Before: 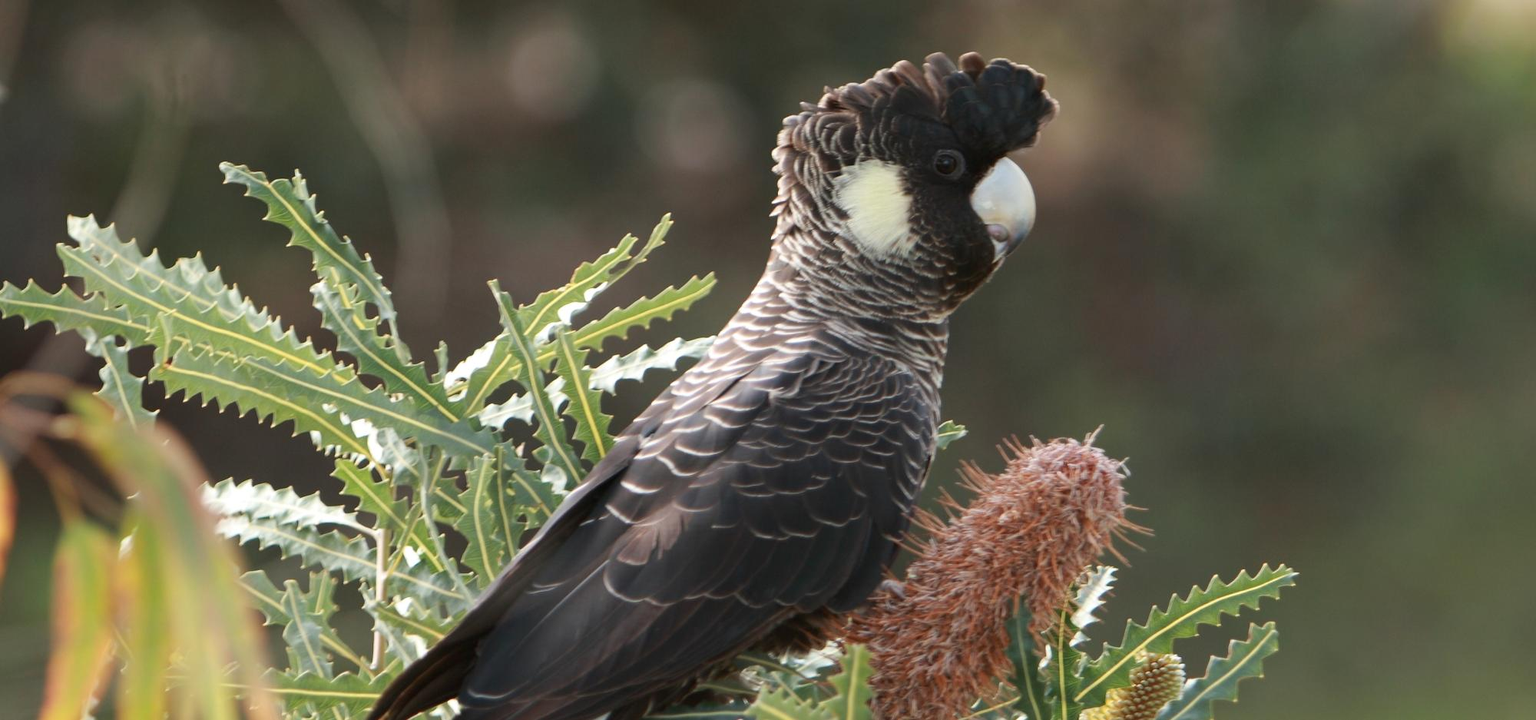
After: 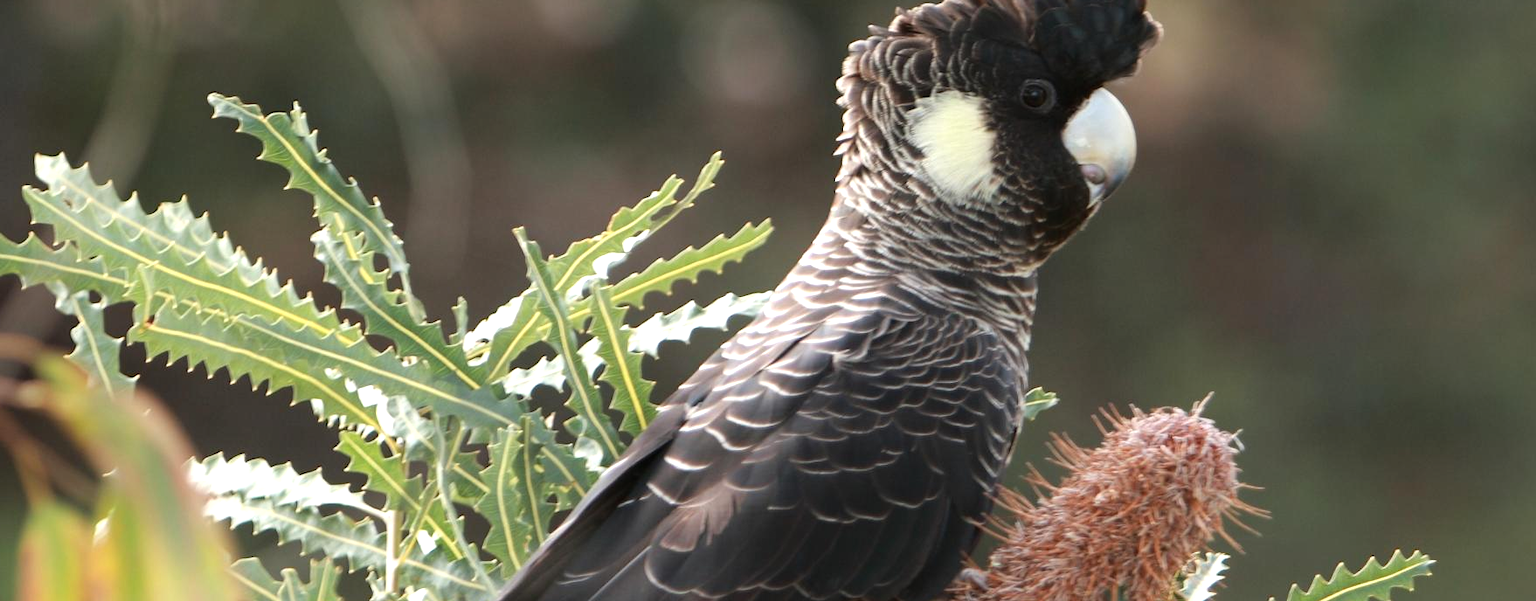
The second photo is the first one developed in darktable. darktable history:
tone equalizer: -8 EV -0.422 EV, -7 EV -0.363 EV, -6 EV -0.299 EV, -5 EV -0.244 EV, -3 EV 0.212 EV, -2 EV 0.332 EV, -1 EV 0.393 EV, +0 EV 0.388 EV
crop and rotate: left 2.405%, top 11.165%, right 9.648%, bottom 15.26%
